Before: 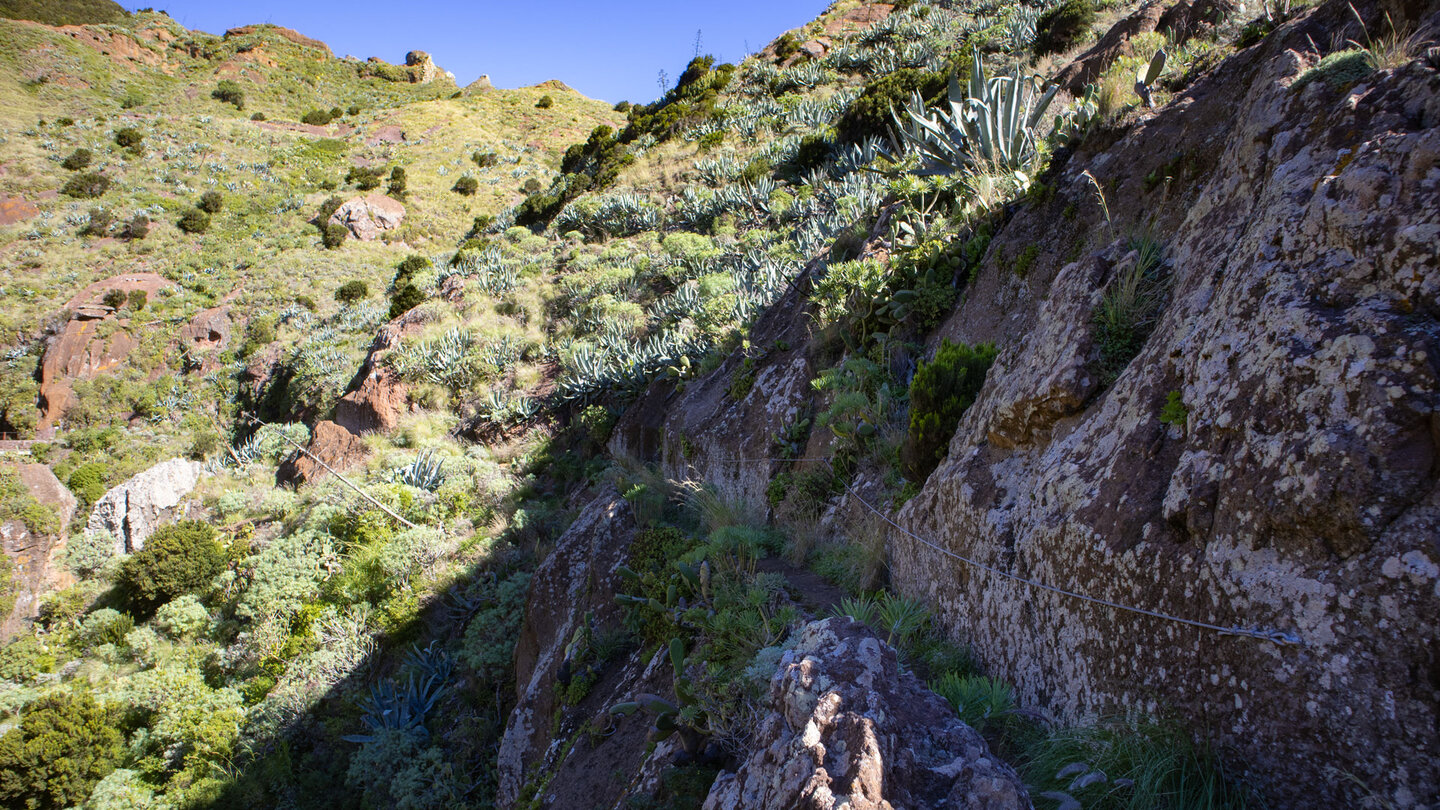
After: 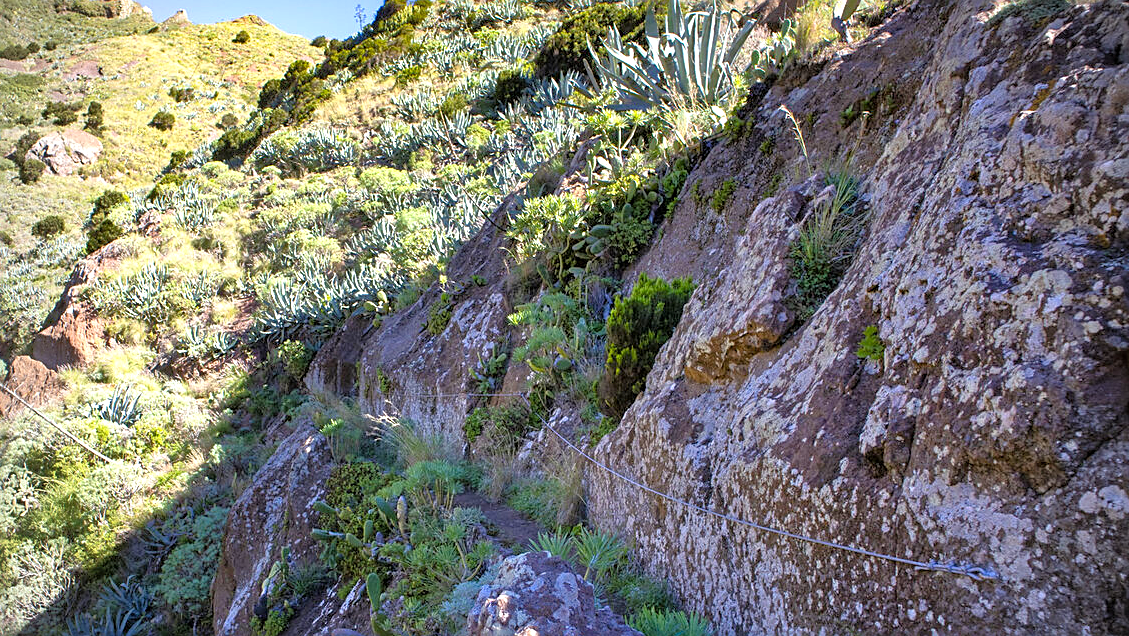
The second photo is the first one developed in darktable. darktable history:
color balance rgb: global offset › hue 172.32°, perceptual saturation grading › global saturation 0.515%, global vibrance 25.4%
vignetting: saturation -0.647
crop and rotate: left 21.092%, top 8.092%, right 0.446%, bottom 13.305%
sharpen: on, module defaults
exposure: exposure 0.566 EV, compensate highlight preservation false
tone equalizer: -7 EV 0.157 EV, -6 EV 0.599 EV, -5 EV 1.13 EV, -4 EV 1.32 EV, -3 EV 1.12 EV, -2 EV 0.6 EV, -1 EV 0.155 EV
